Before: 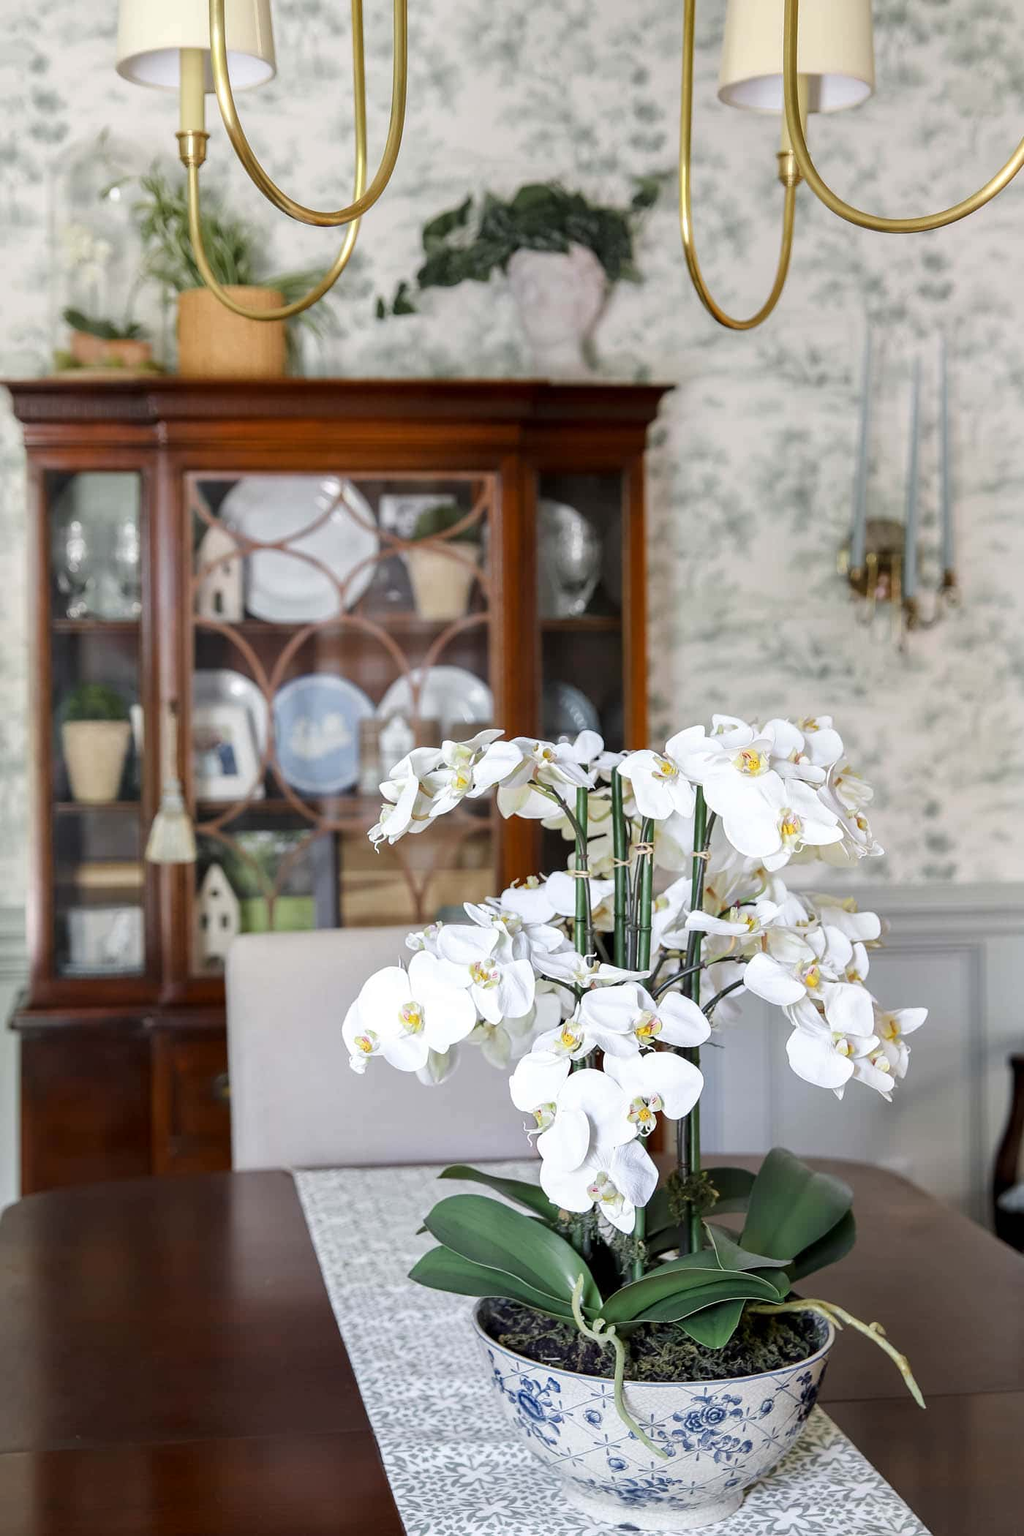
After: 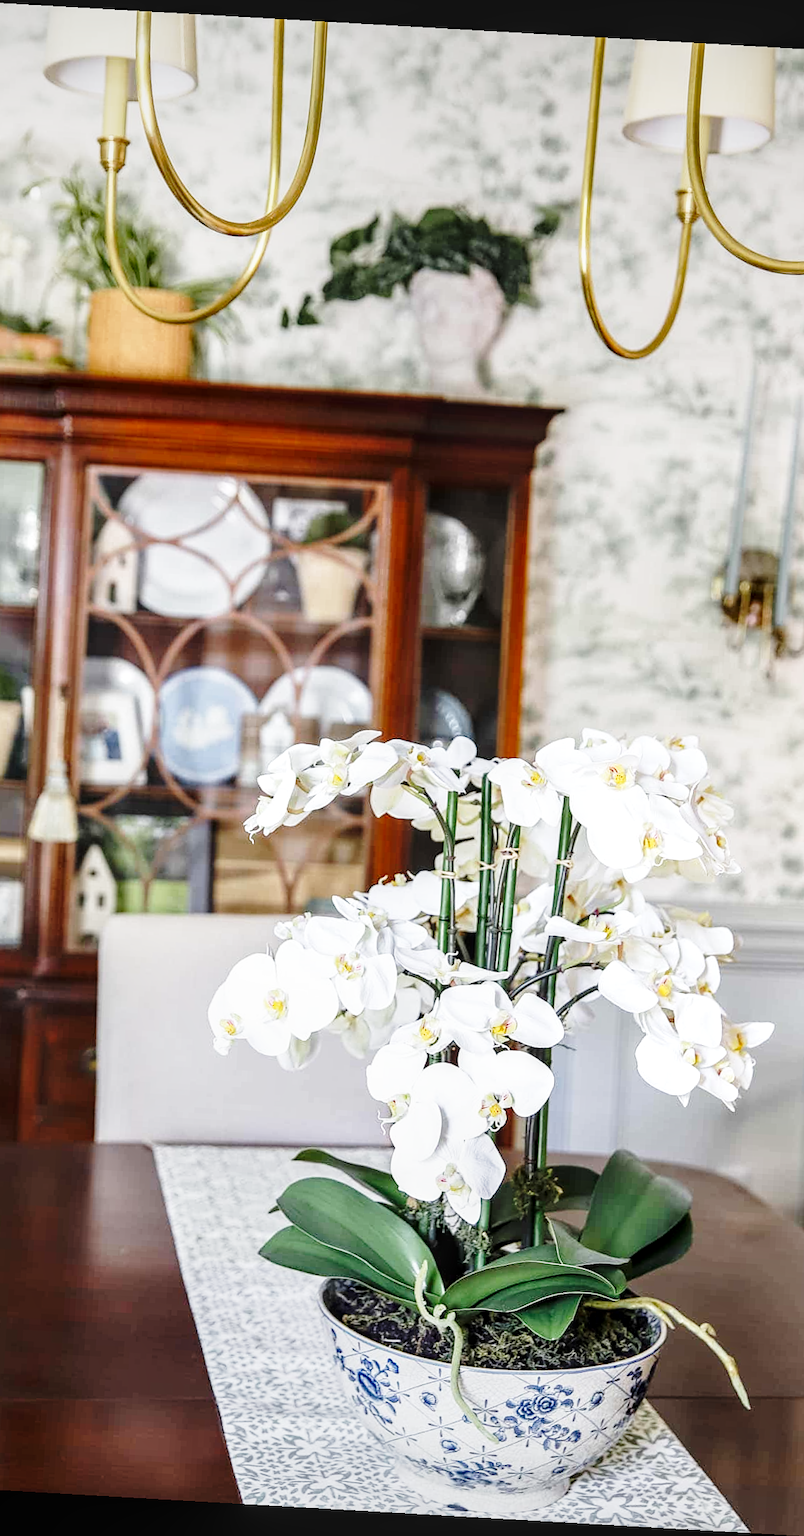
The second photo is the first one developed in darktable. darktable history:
crop and rotate: angle -3.28°, left 13.998%, top 0.026%, right 11.007%, bottom 0.055%
sharpen: amount 0.207
base curve: curves: ch0 [(0, 0) (0.028, 0.03) (0.121, 0.232) (0.46, 0.748) (0.859, 0.968) (1, 1)], preserve colors none
local contrast: on, module defaults
